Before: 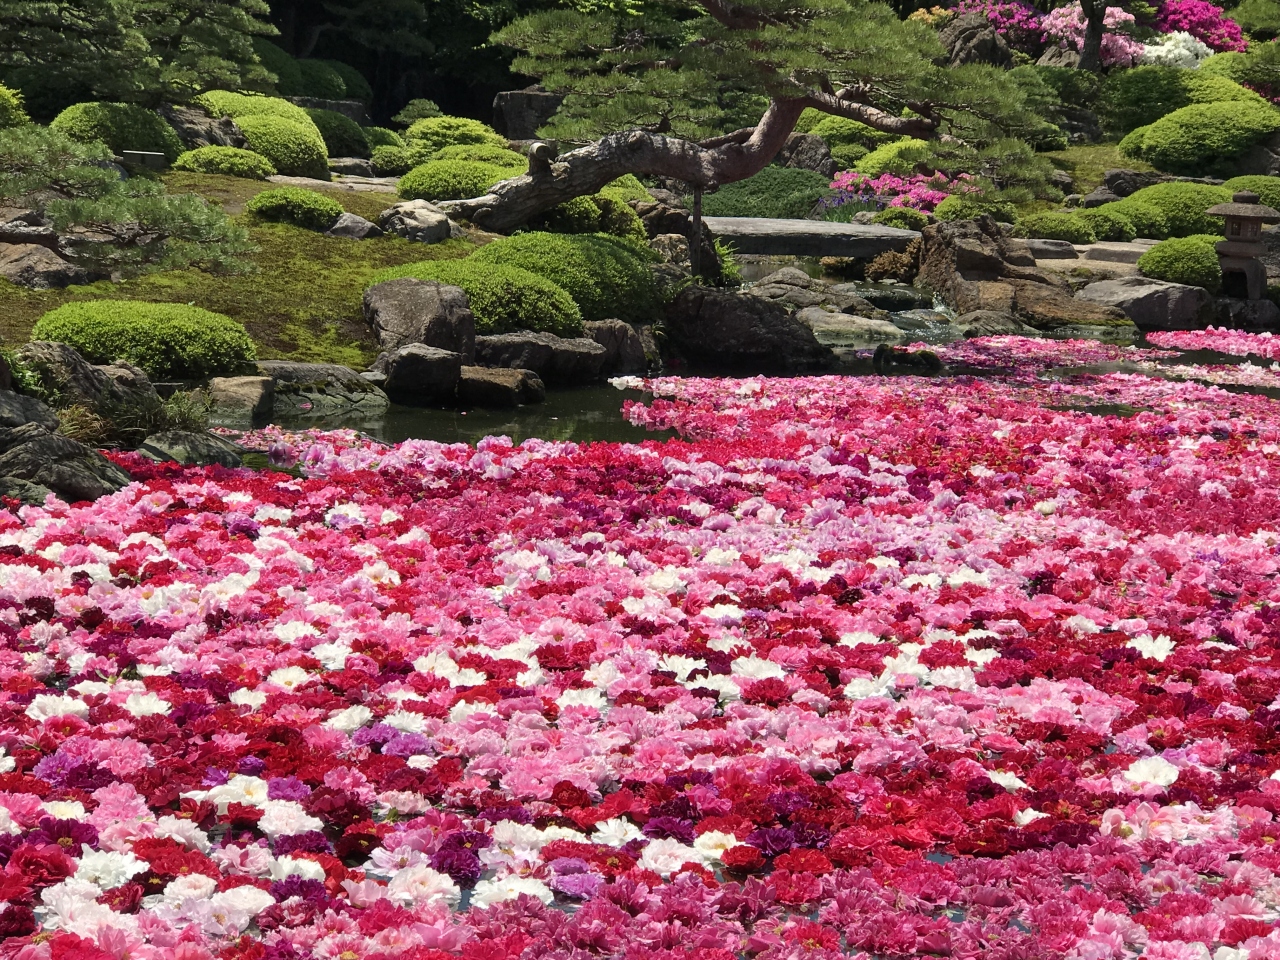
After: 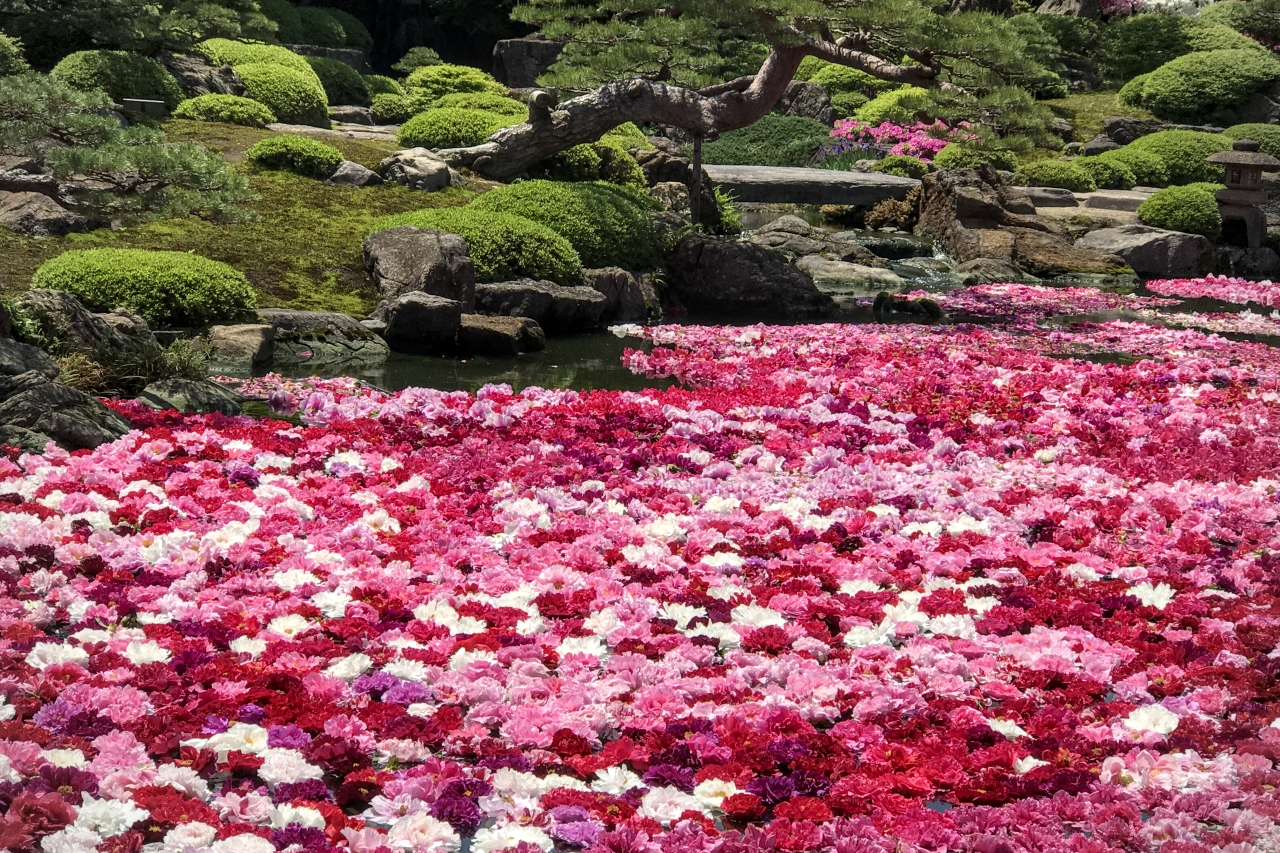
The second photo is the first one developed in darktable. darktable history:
vignetting: fall-off radius 60.59%, brightness -0.288, dithering 8-bit output
crop and rotate: top 5.485%, bottom 5.567%
local contrast: on, module defaults
